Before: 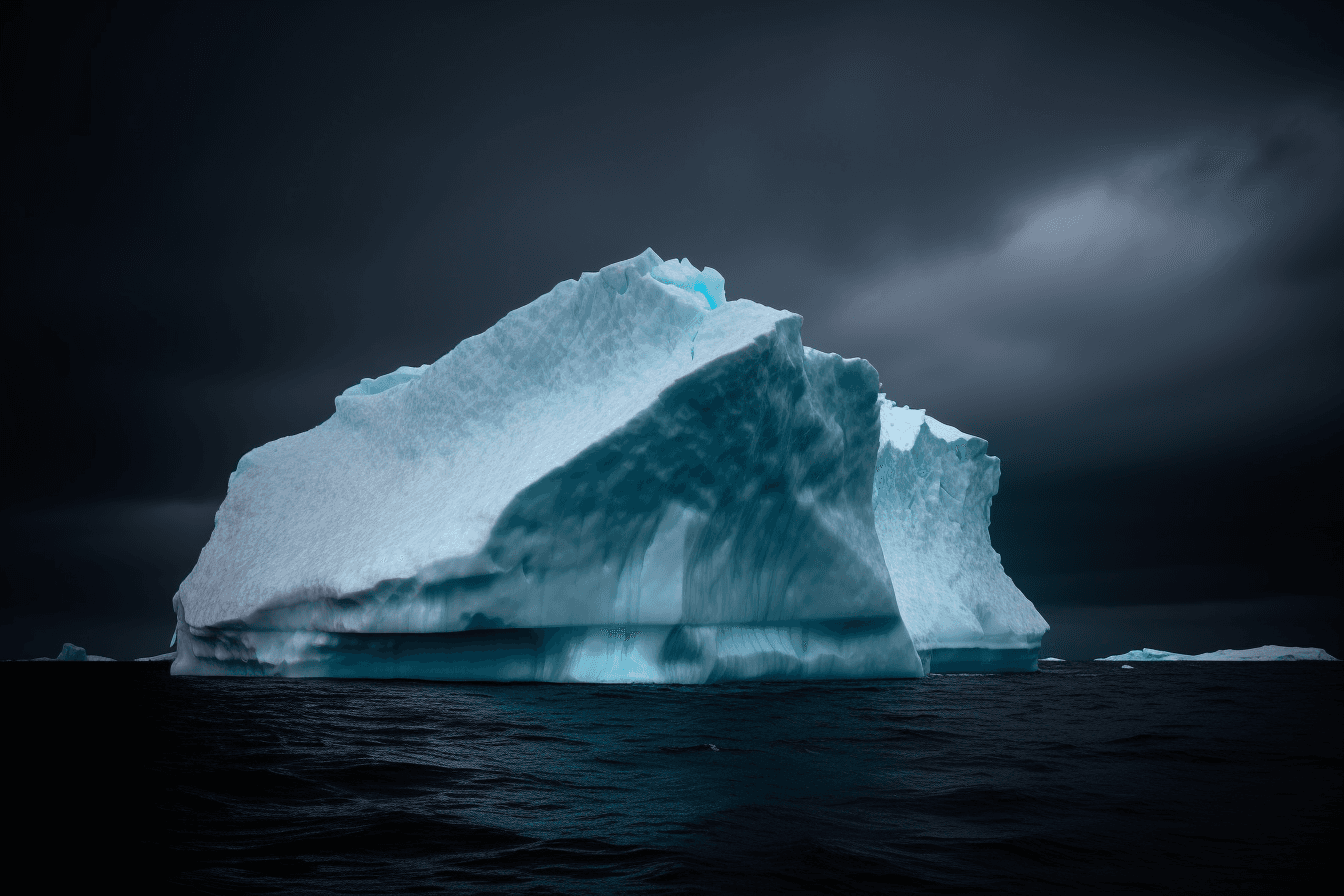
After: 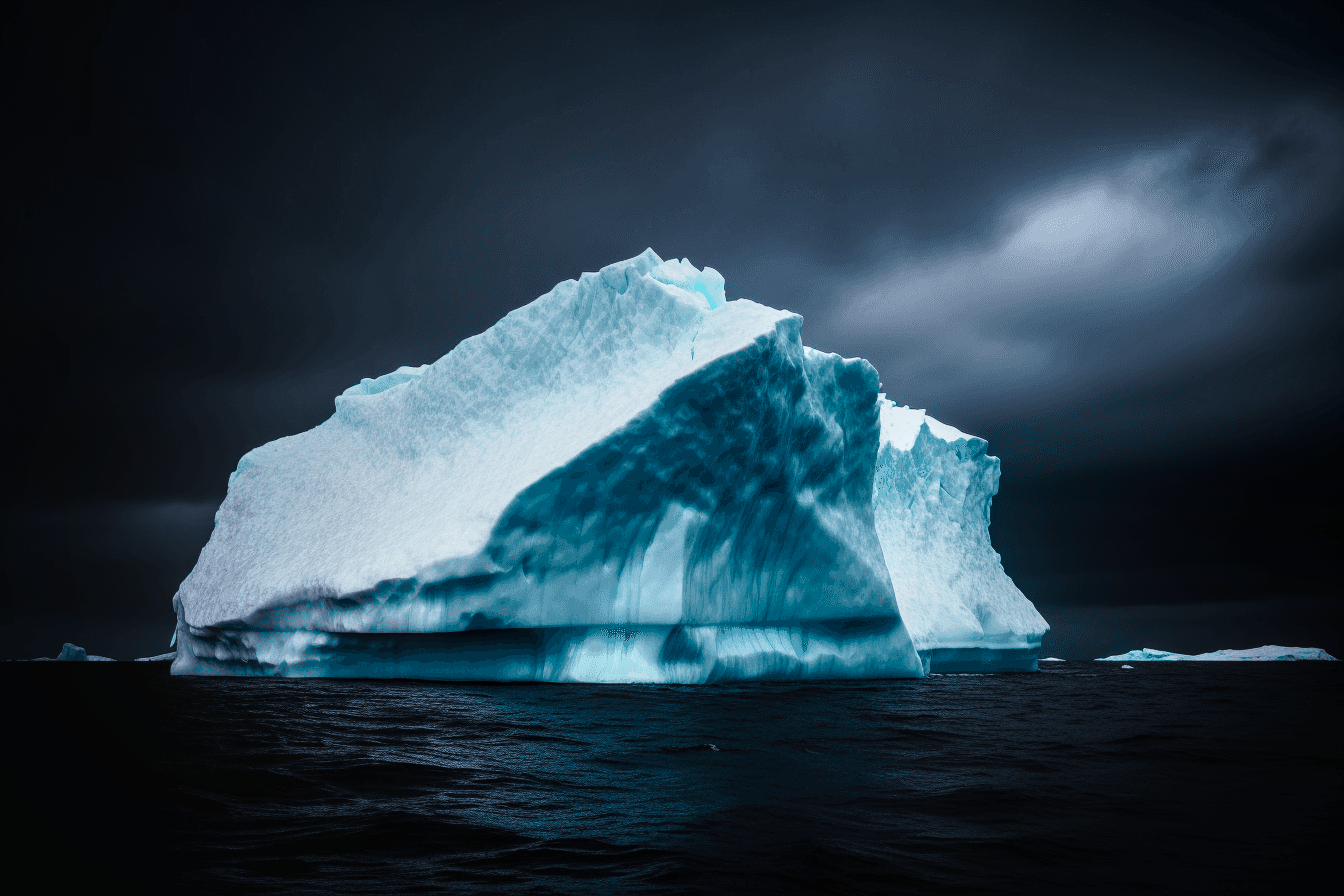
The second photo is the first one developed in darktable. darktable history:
local contrast: on, module defaults
tone curve: curves: ch0 [(0, 0.008) (0.107, 0.083) (0.283, 0.287) (0.429, 0.51) (0.607, 0.739) (0.789, 0.893) (0.998, 0.978)]; ch1 [(0, 0) (0.323, 0.339) (0.438, 0.427) (0.478, 0.484) (0.502, 0.502) (0.527, 0.525) (0.571, 0.579) (0.608, 0.629) (0.669, 0.704) (0.859, 0.899) (1, 1)]; ch2 [(0, 0) (0.33, 0.347) (0.421, 0.456) (0.473, 0.498) (0.502, 0.504) (0.522, 0.524) (0.549, 0.567) (0.593, 0.626) (0.676, 0.724) (1, 1)], preserve colors none
